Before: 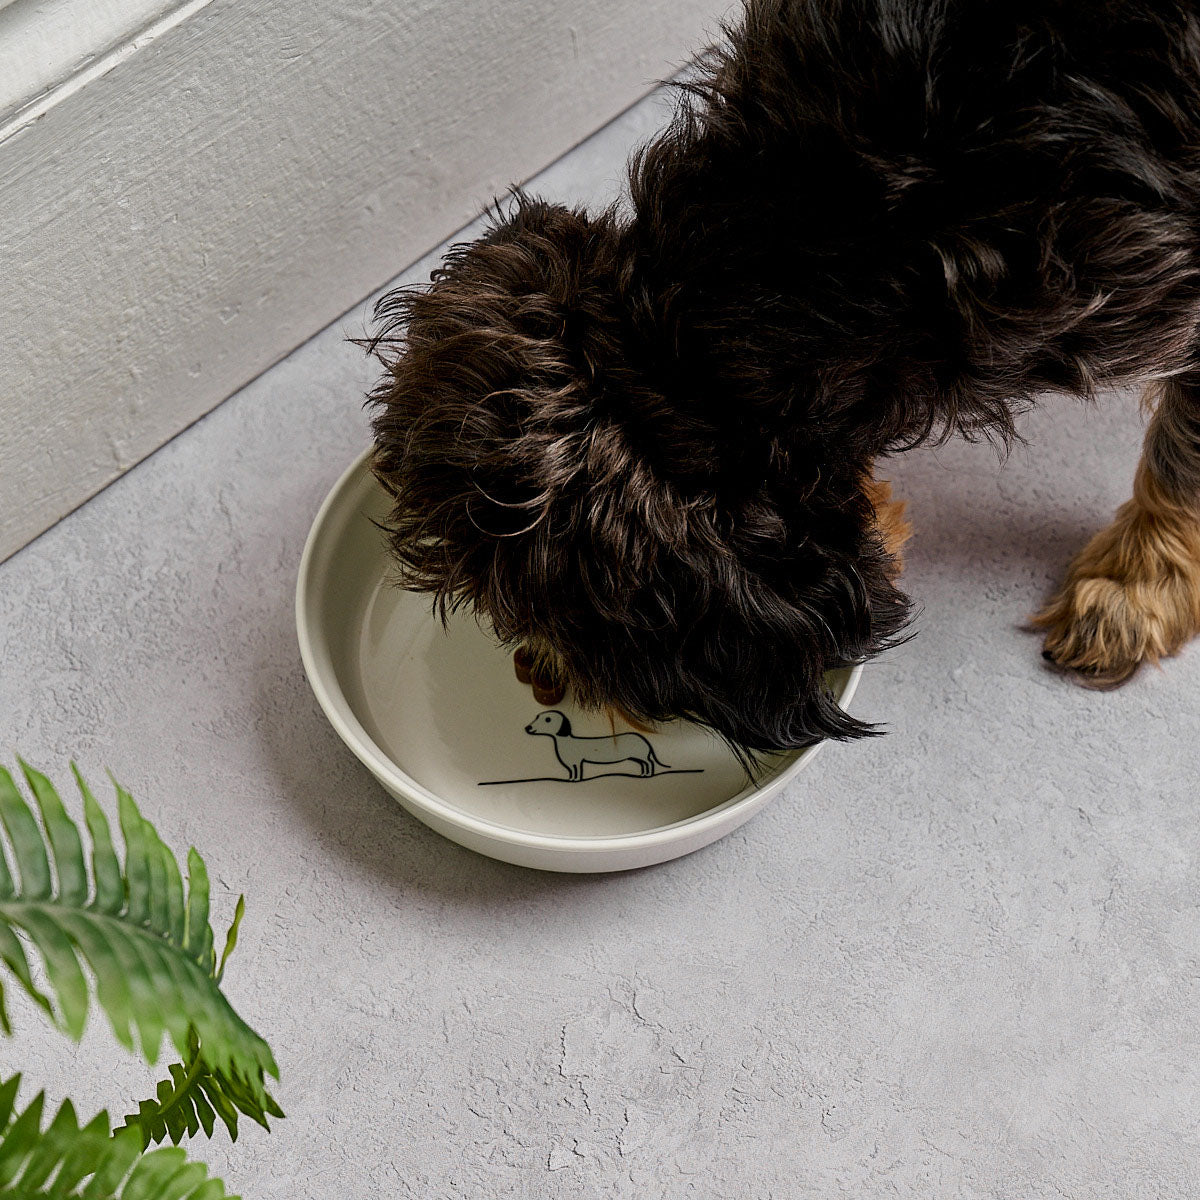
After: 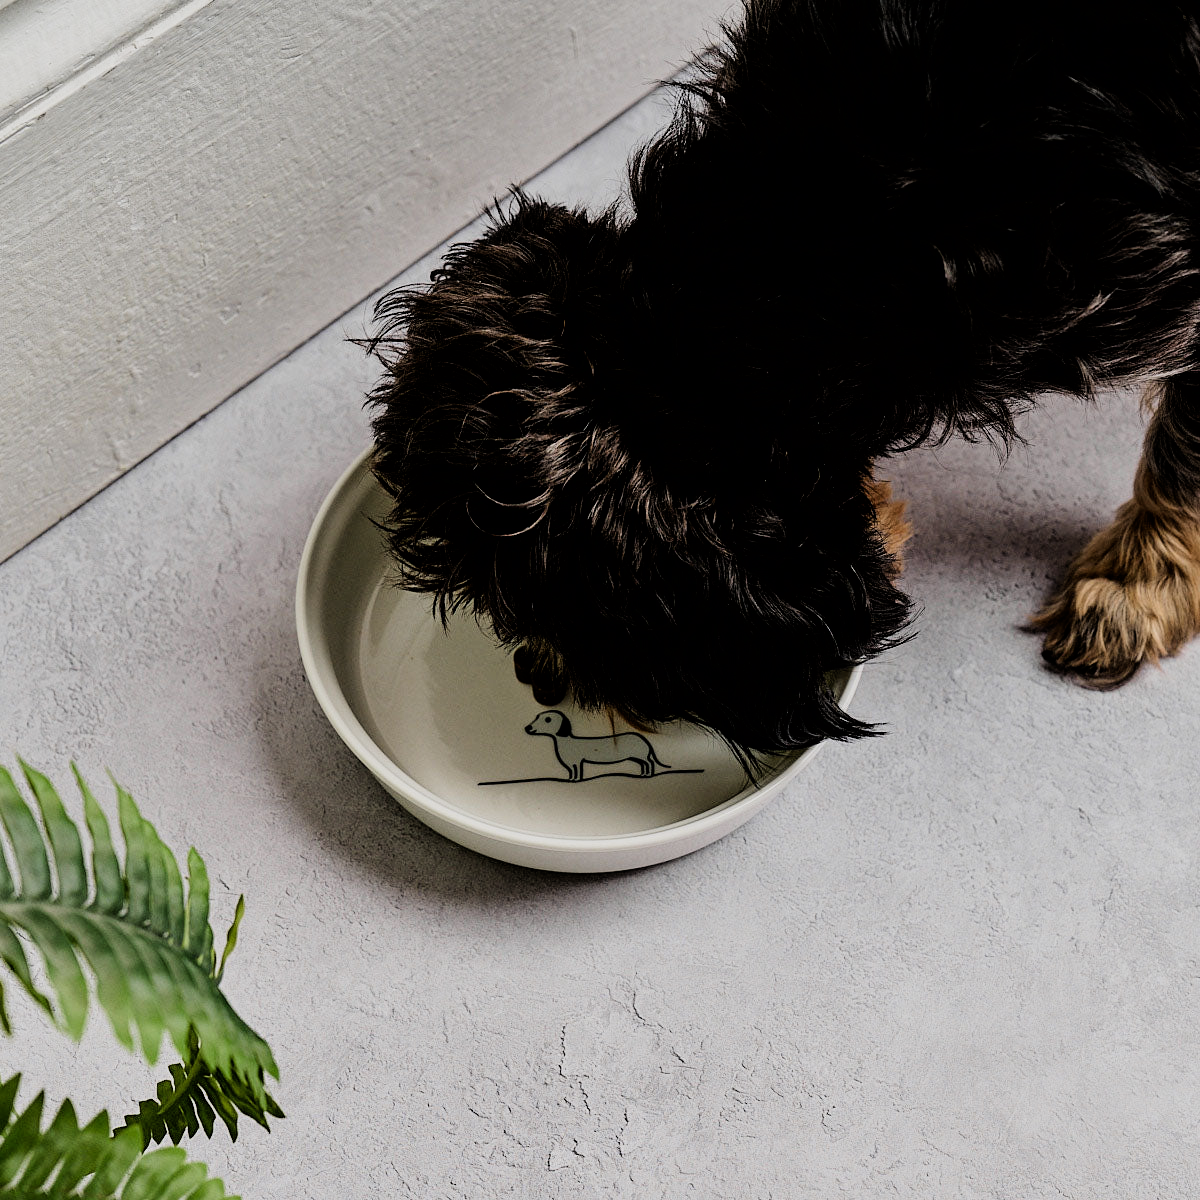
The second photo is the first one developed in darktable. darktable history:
filmic rgb: black relative exposure -5 EV, white relative exposure 3.97 EV, hardness 2.89, contrast 1.384, highlights saturation mix -29.79%
